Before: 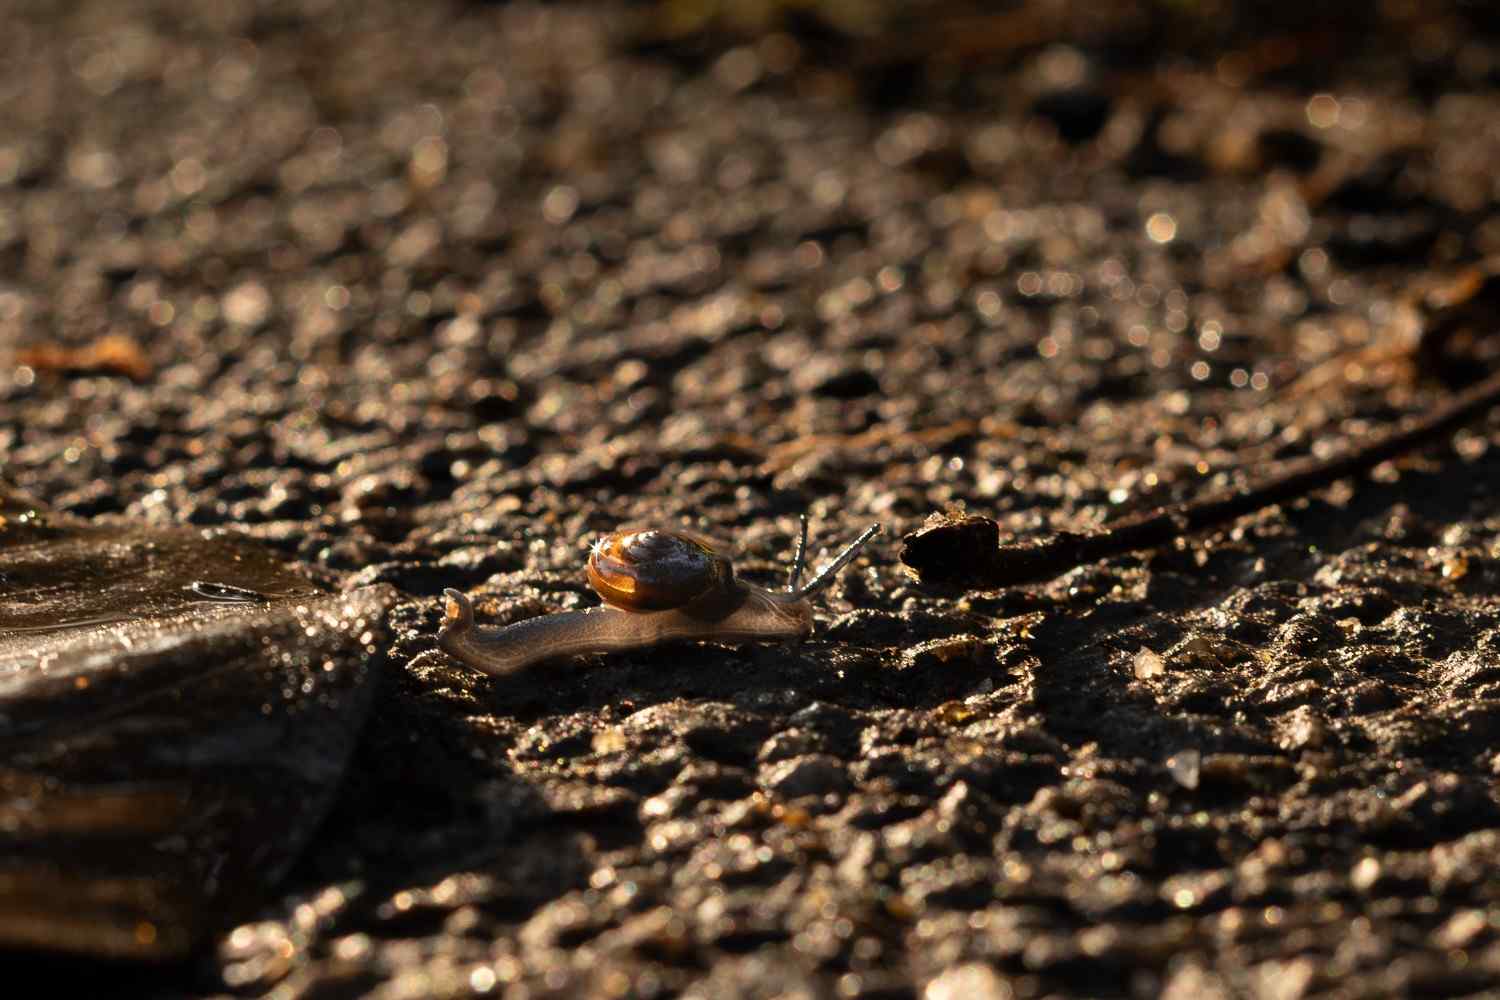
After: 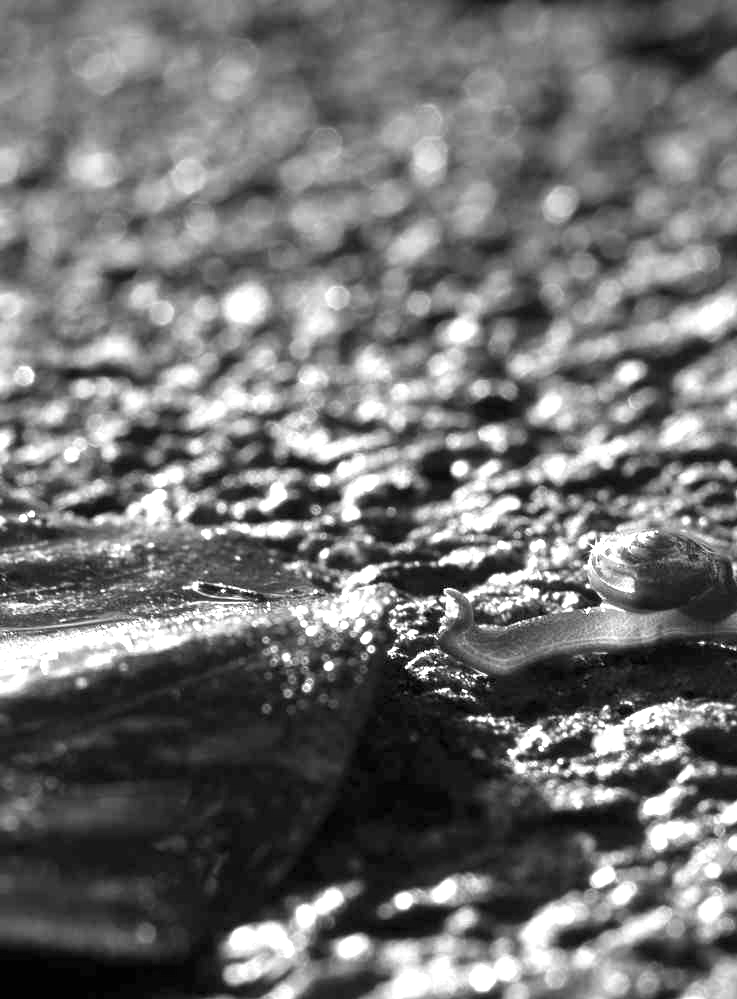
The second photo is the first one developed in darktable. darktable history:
exposure: black level correction 0, exposure 1.45 EV, compensate exposure bias true, compensate highlight preservation false
crop and rotate: left 0%, top 0%, right 50.845%
monochrome: on, module defaults
